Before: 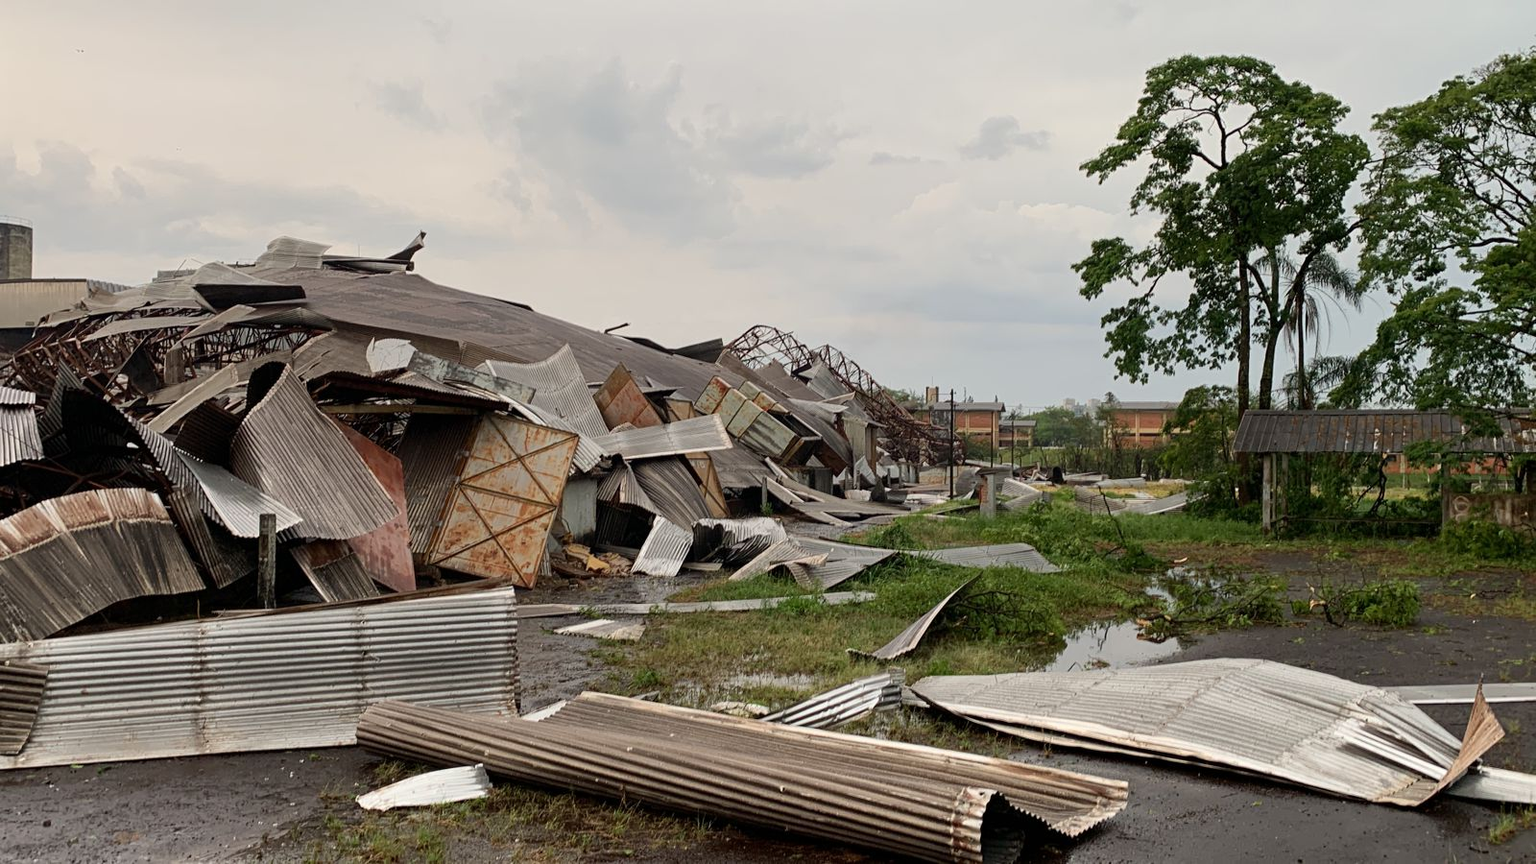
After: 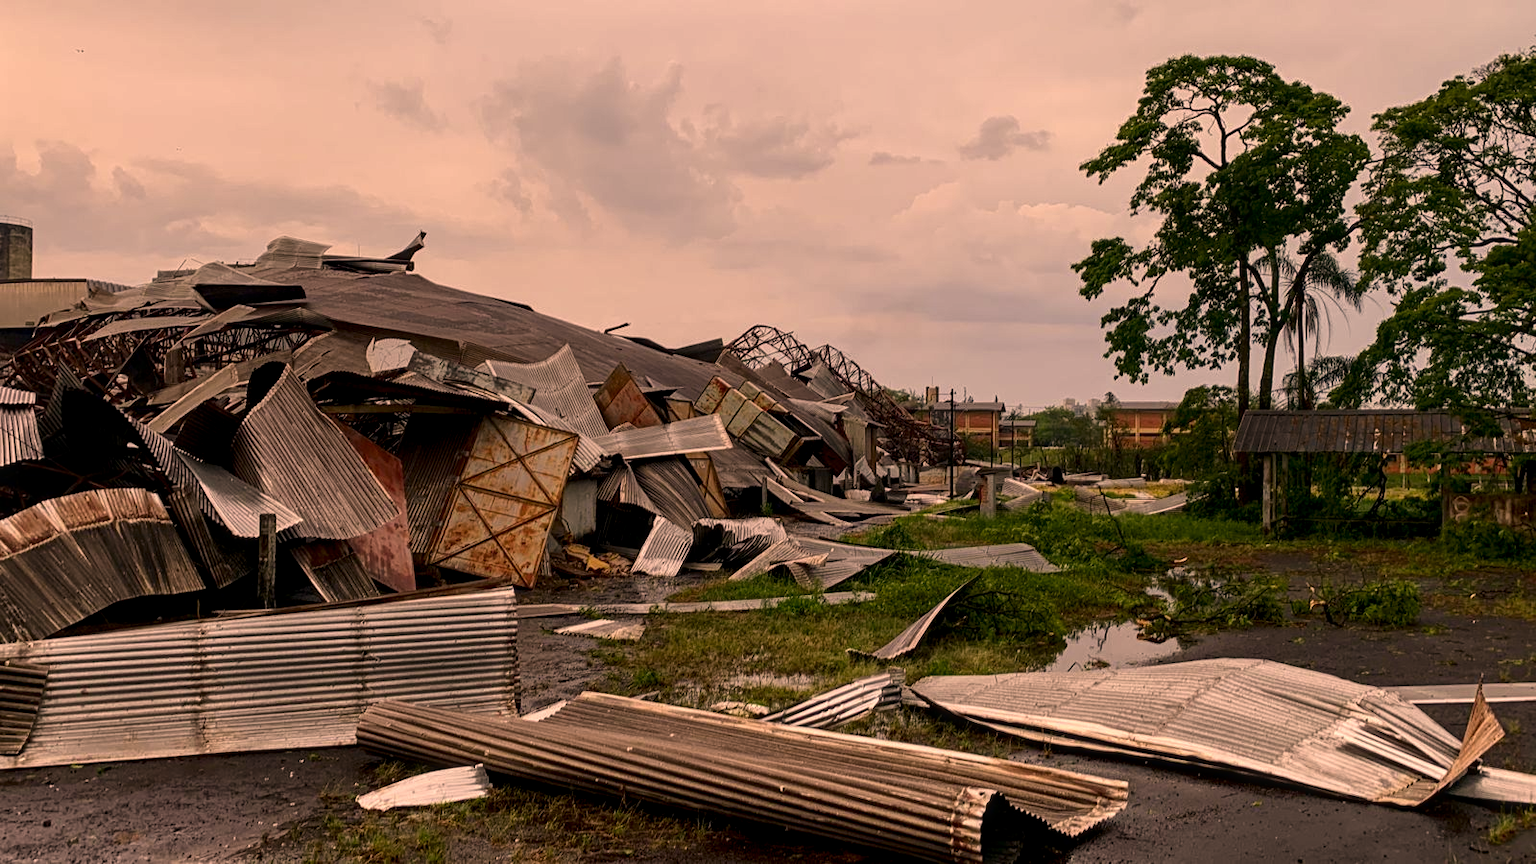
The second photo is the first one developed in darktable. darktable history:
local contrast: on, module defaults
contrast brightness saturation: brightness -0.2, saturation 0.08
color correction: highlights a* 21.16, highlights b* 19.61
